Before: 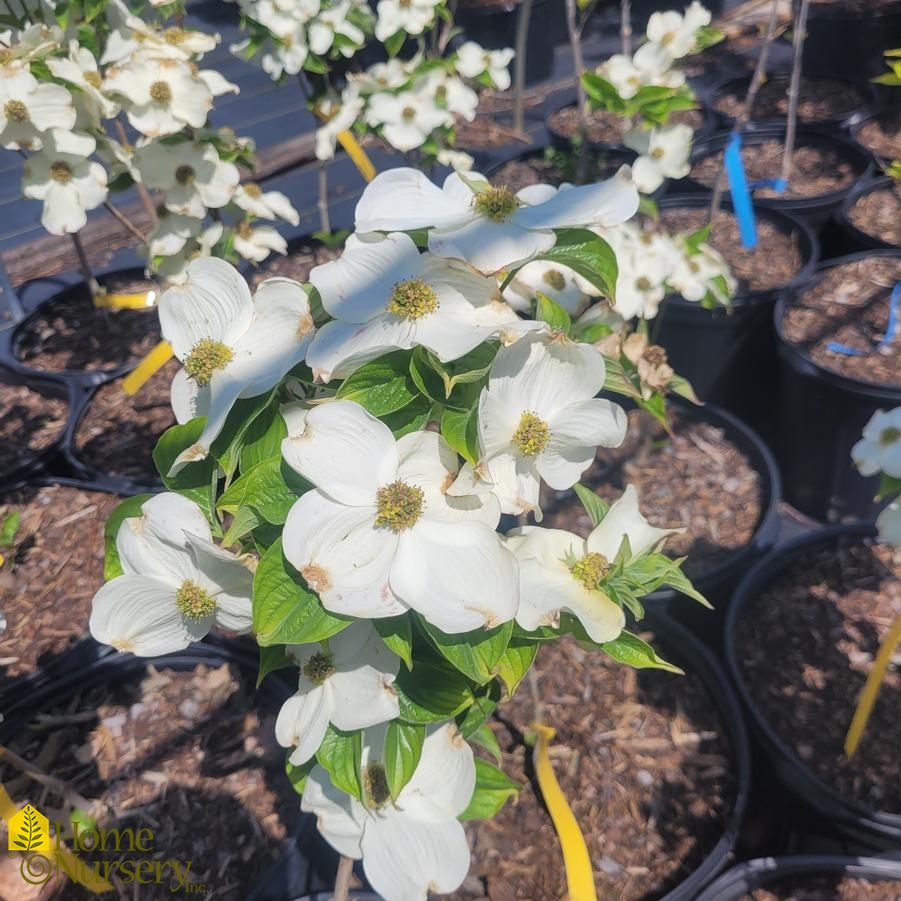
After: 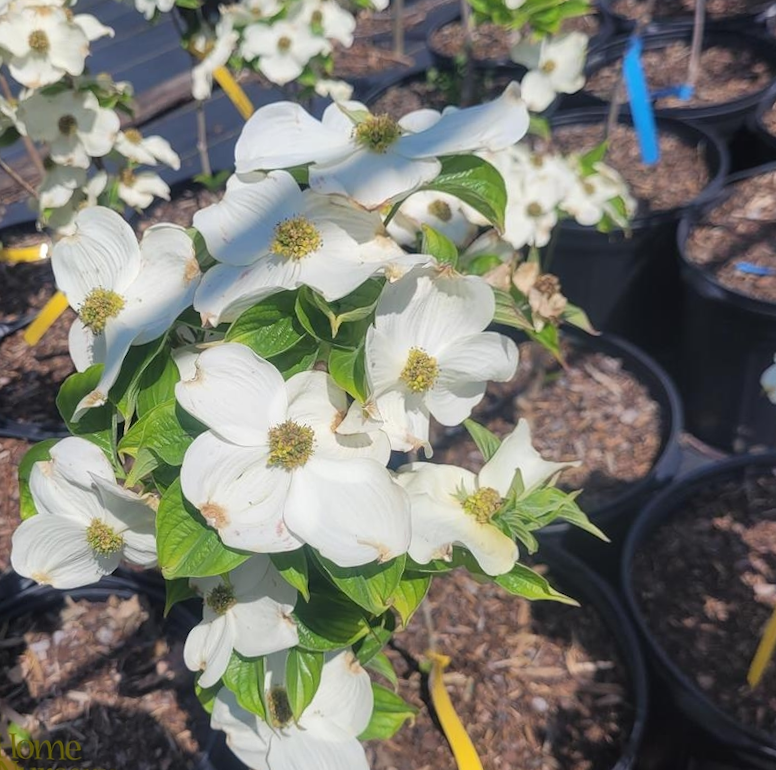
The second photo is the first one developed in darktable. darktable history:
crop and rotate: angle 1.96°, left 5.673%, top 5.673%
base curve: preserve colors none
rotate and perspective: rotation 0.062°, lens shift (vertical) 0.115, lens shift (horizontal) -0.133, crop left 0.047, crop right 0.94, crop top 0.061, crop bottom 0.94
